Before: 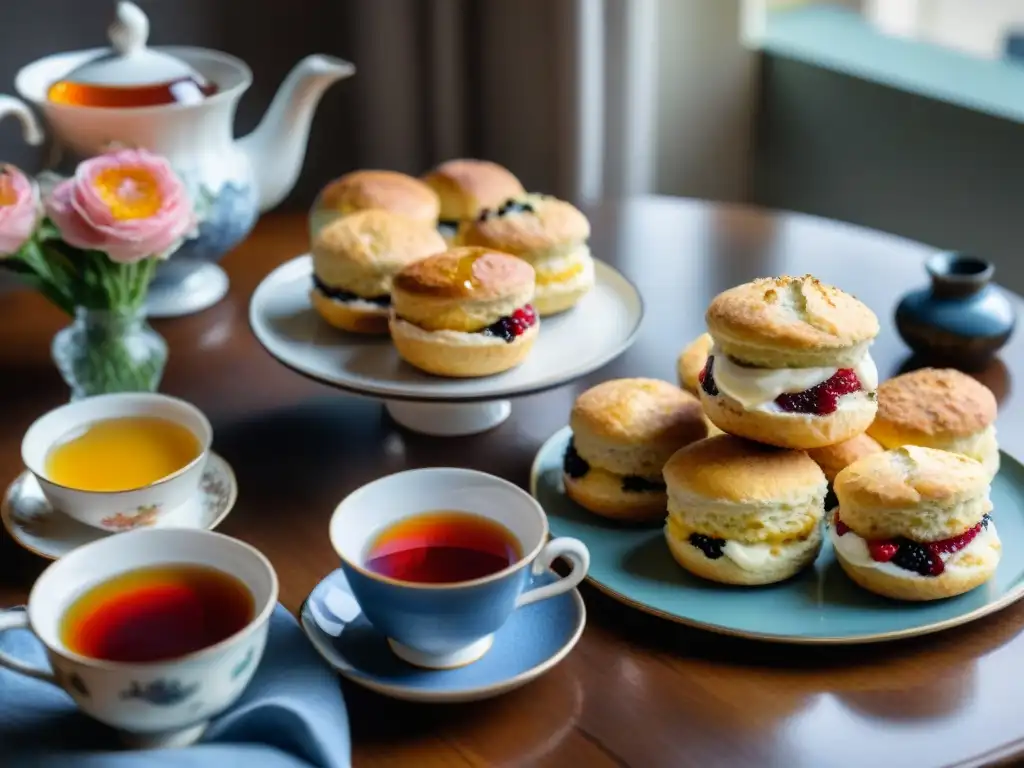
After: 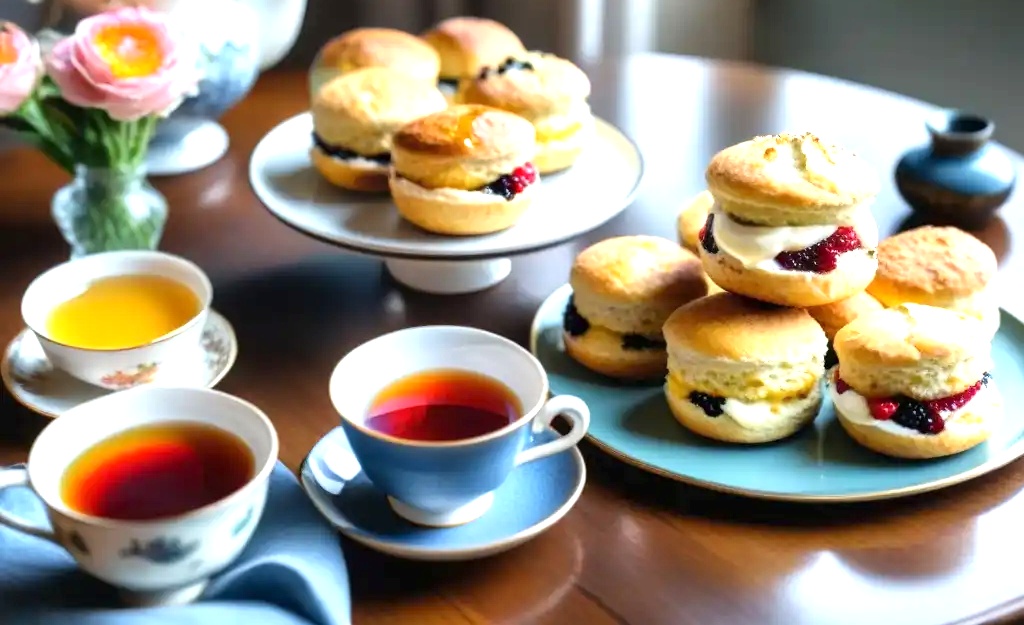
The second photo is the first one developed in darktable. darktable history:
exposure: exposure 1 EV, compensate highlight preservation false
crop and rotate: top 18.496%
